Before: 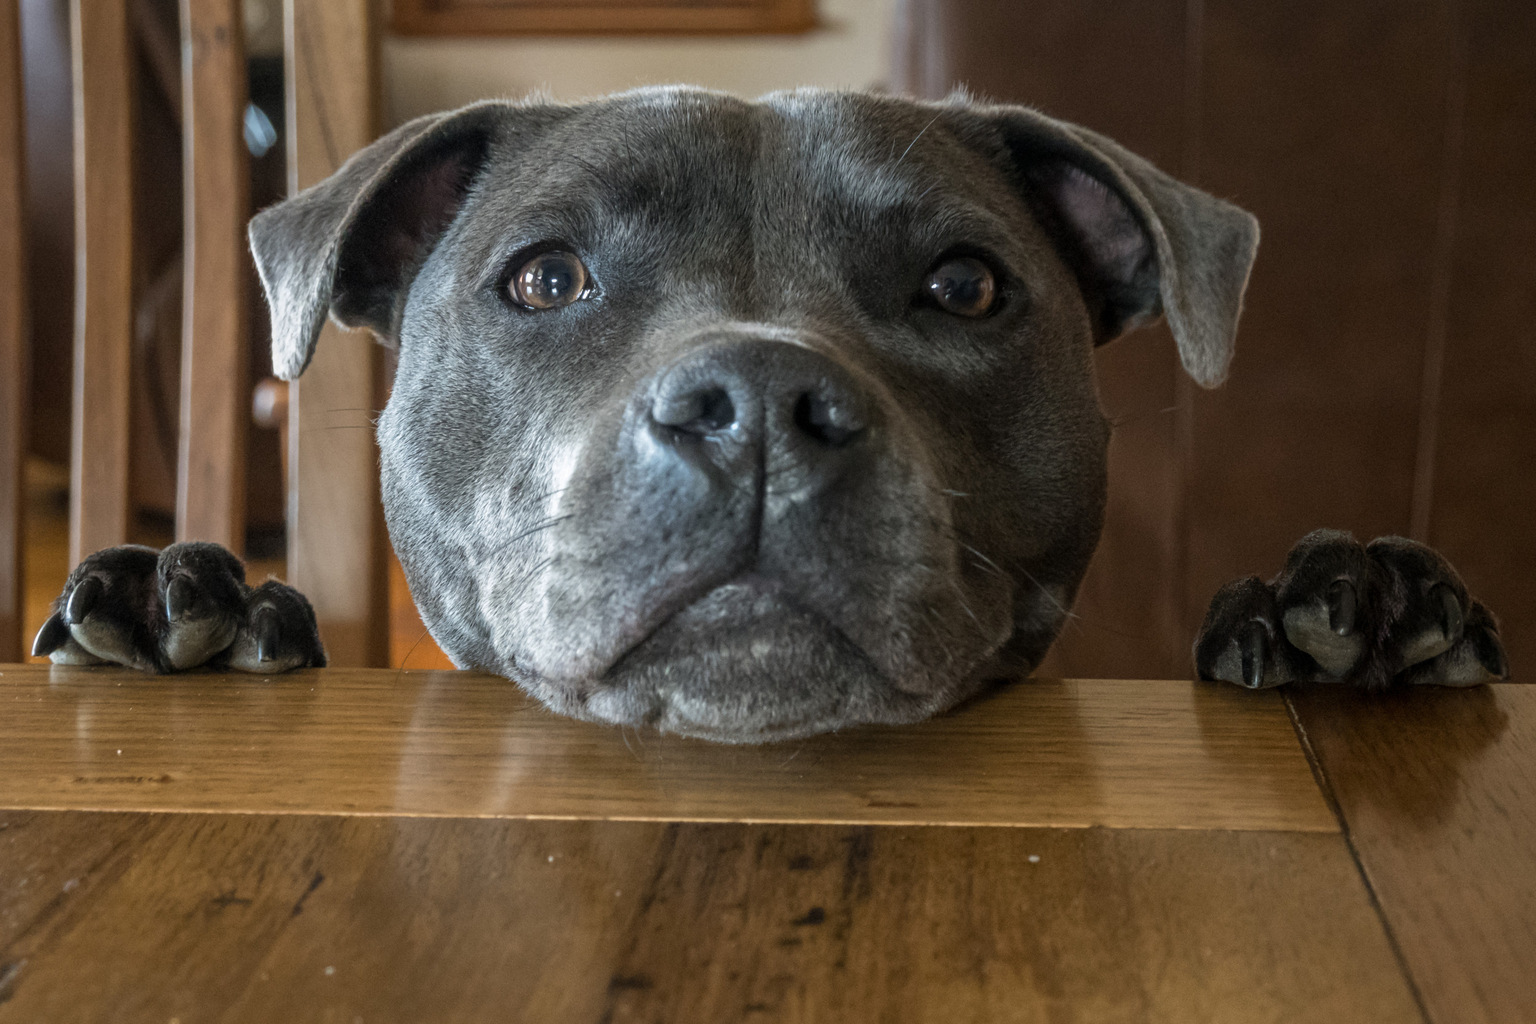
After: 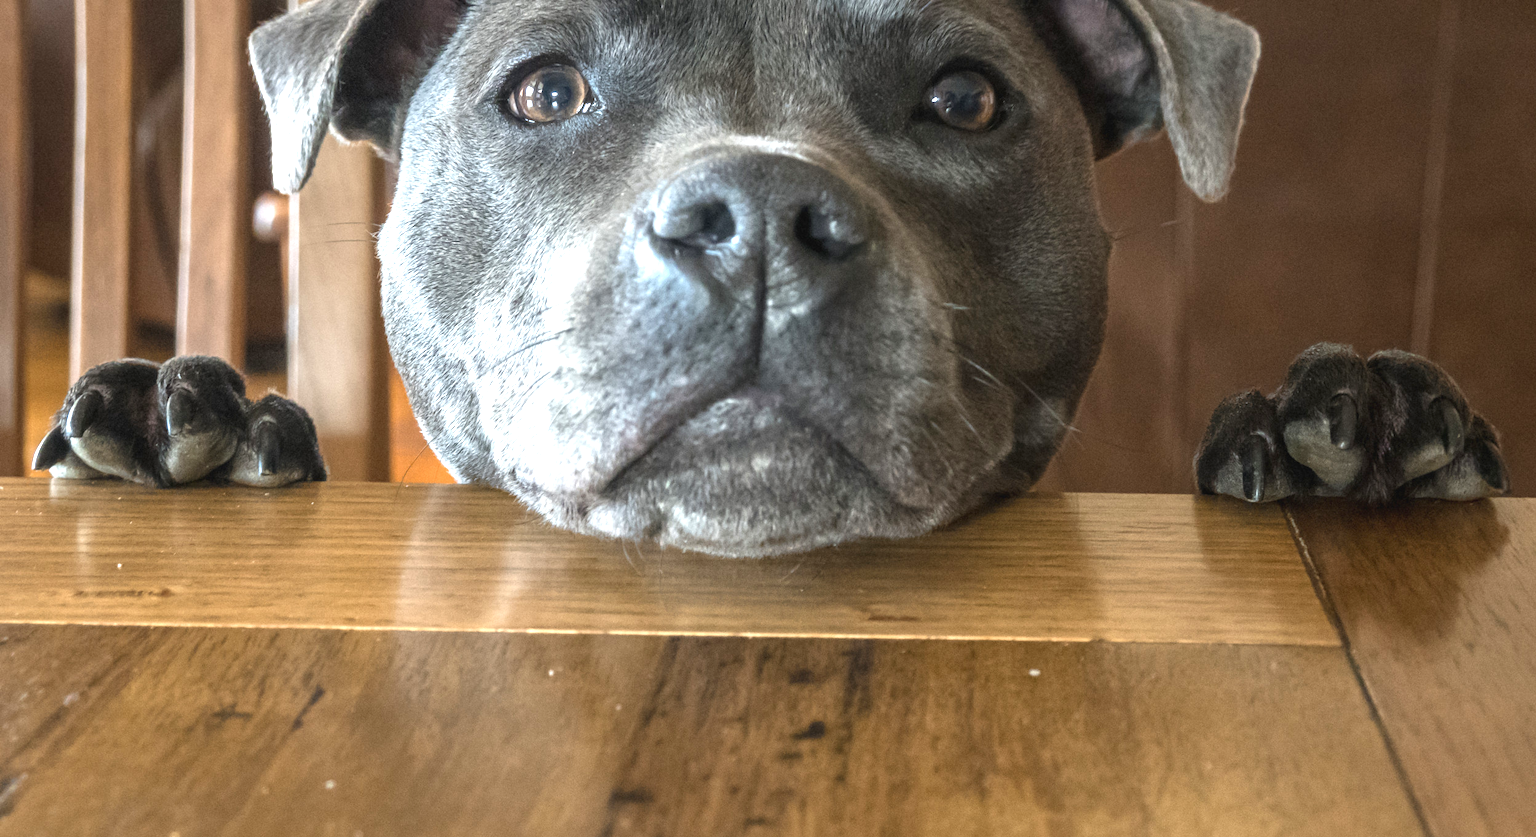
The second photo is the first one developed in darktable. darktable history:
contrast brightness saturation: contrast -0.08, brightness -0.038, saturation -0.113
crop and rotate: top 18.267%
tone equalizer: -7 EV 0.211 EV, -6 EV 0.086 EV, -5 EV 0.106 EV, -4 EV 0.043 EV, -2 EV -0.032 EV, -1 EV -0.031 EV, +0 EV -0.061 EV
exposure: black level correction 0, exposure 1.449 EV, compensate highlight preservation false
